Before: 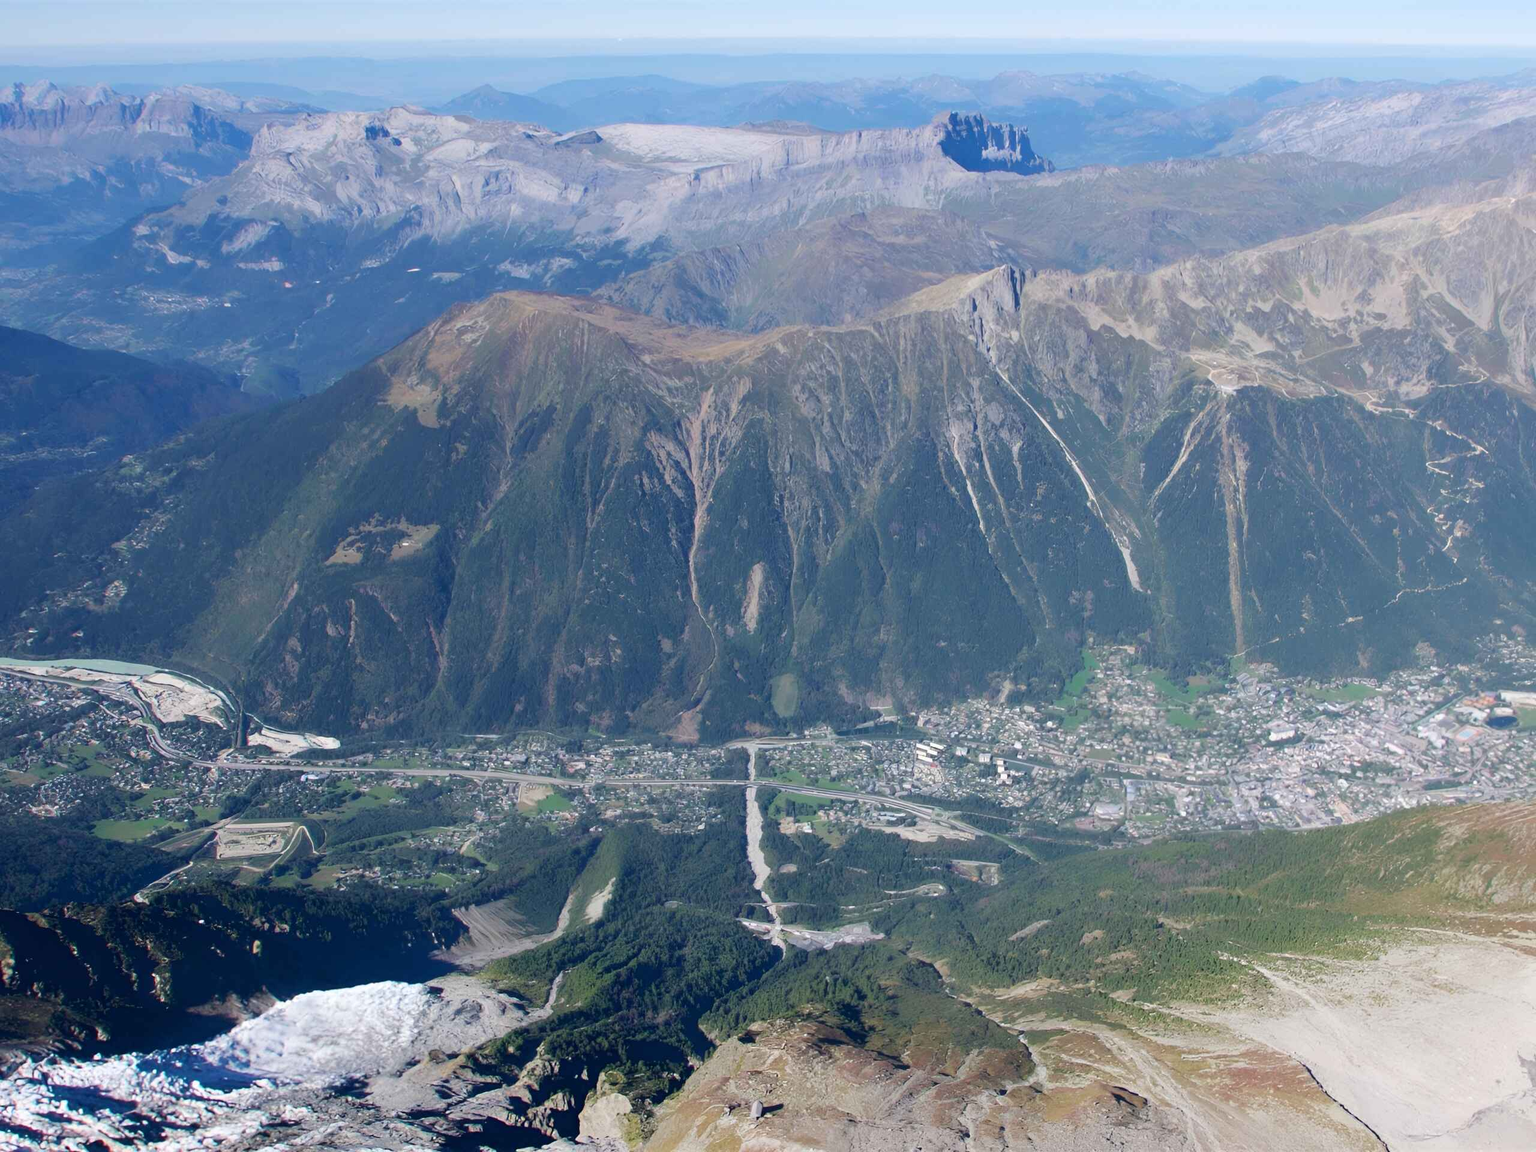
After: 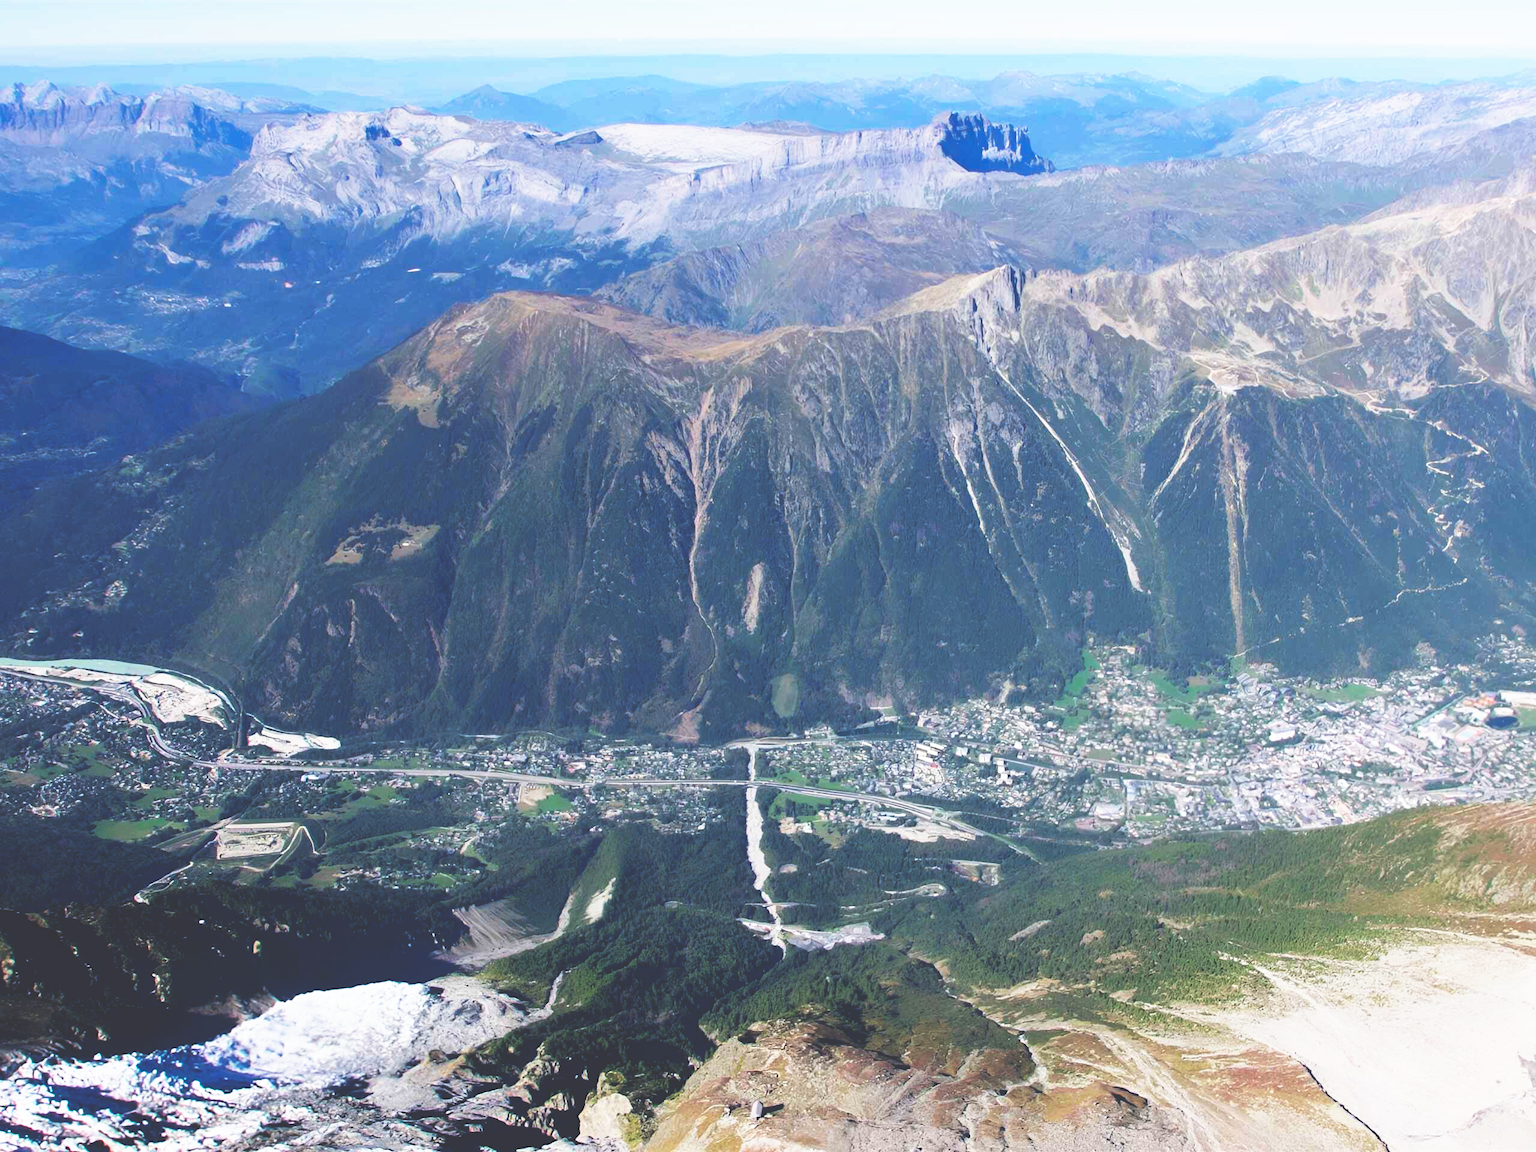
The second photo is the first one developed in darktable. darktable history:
color correction: highlights b* 0.044
base curve: curves: ch0 [(0, 0.036) (0.007, 0.037) (0.604, 0.887) (1, 1)], preserve colors none
